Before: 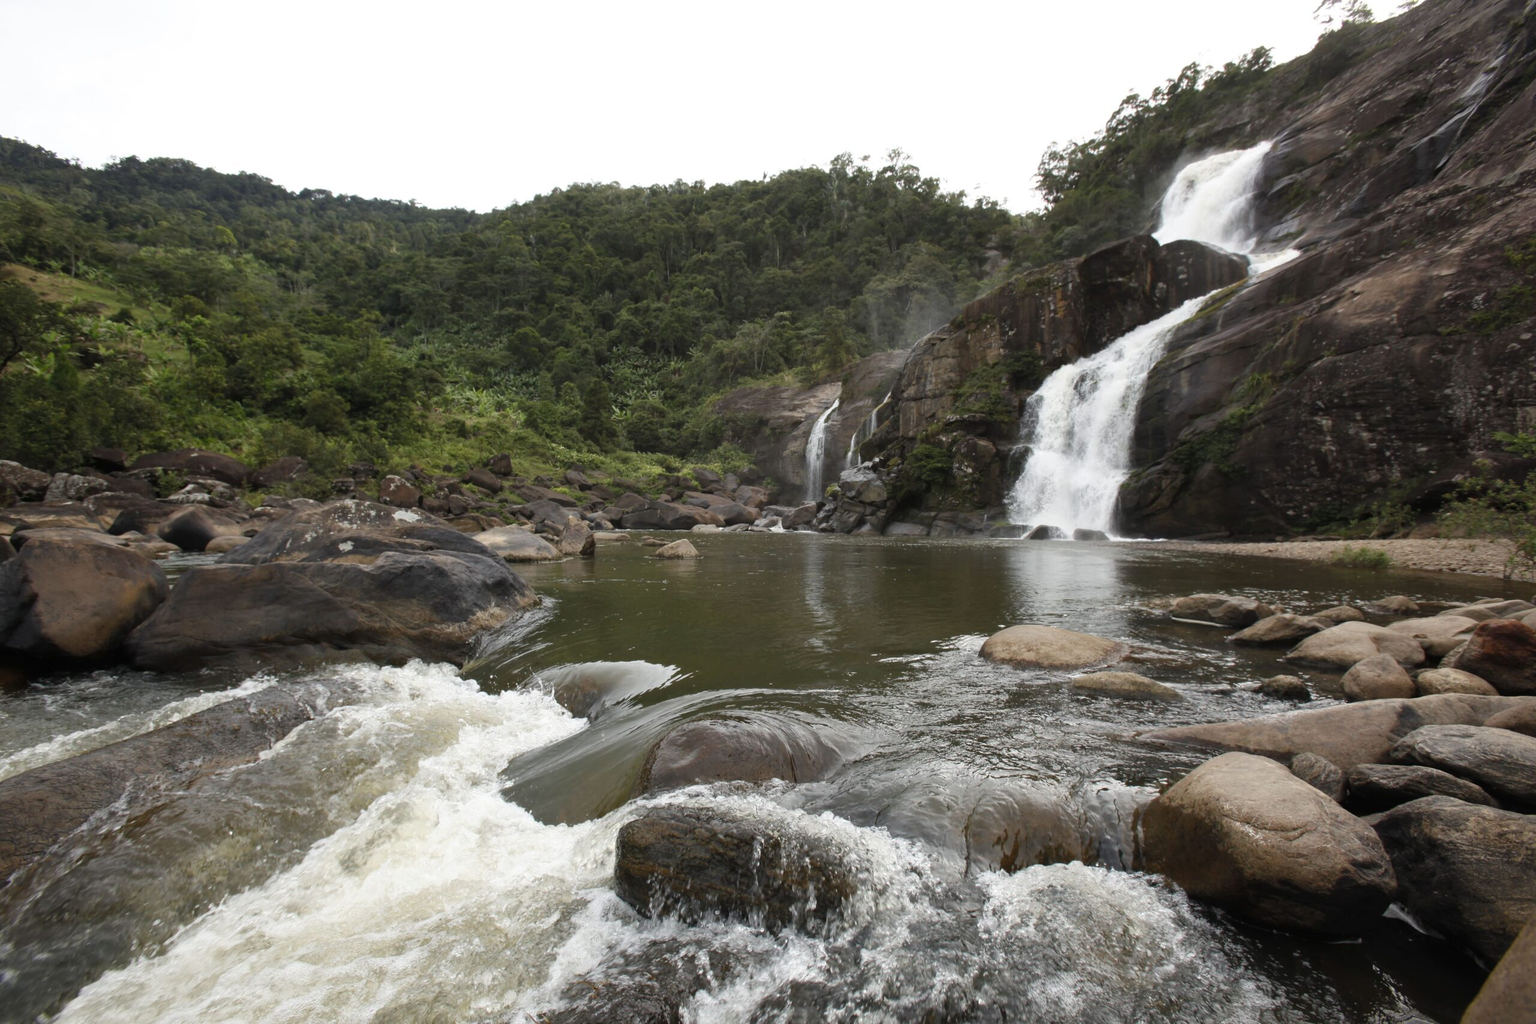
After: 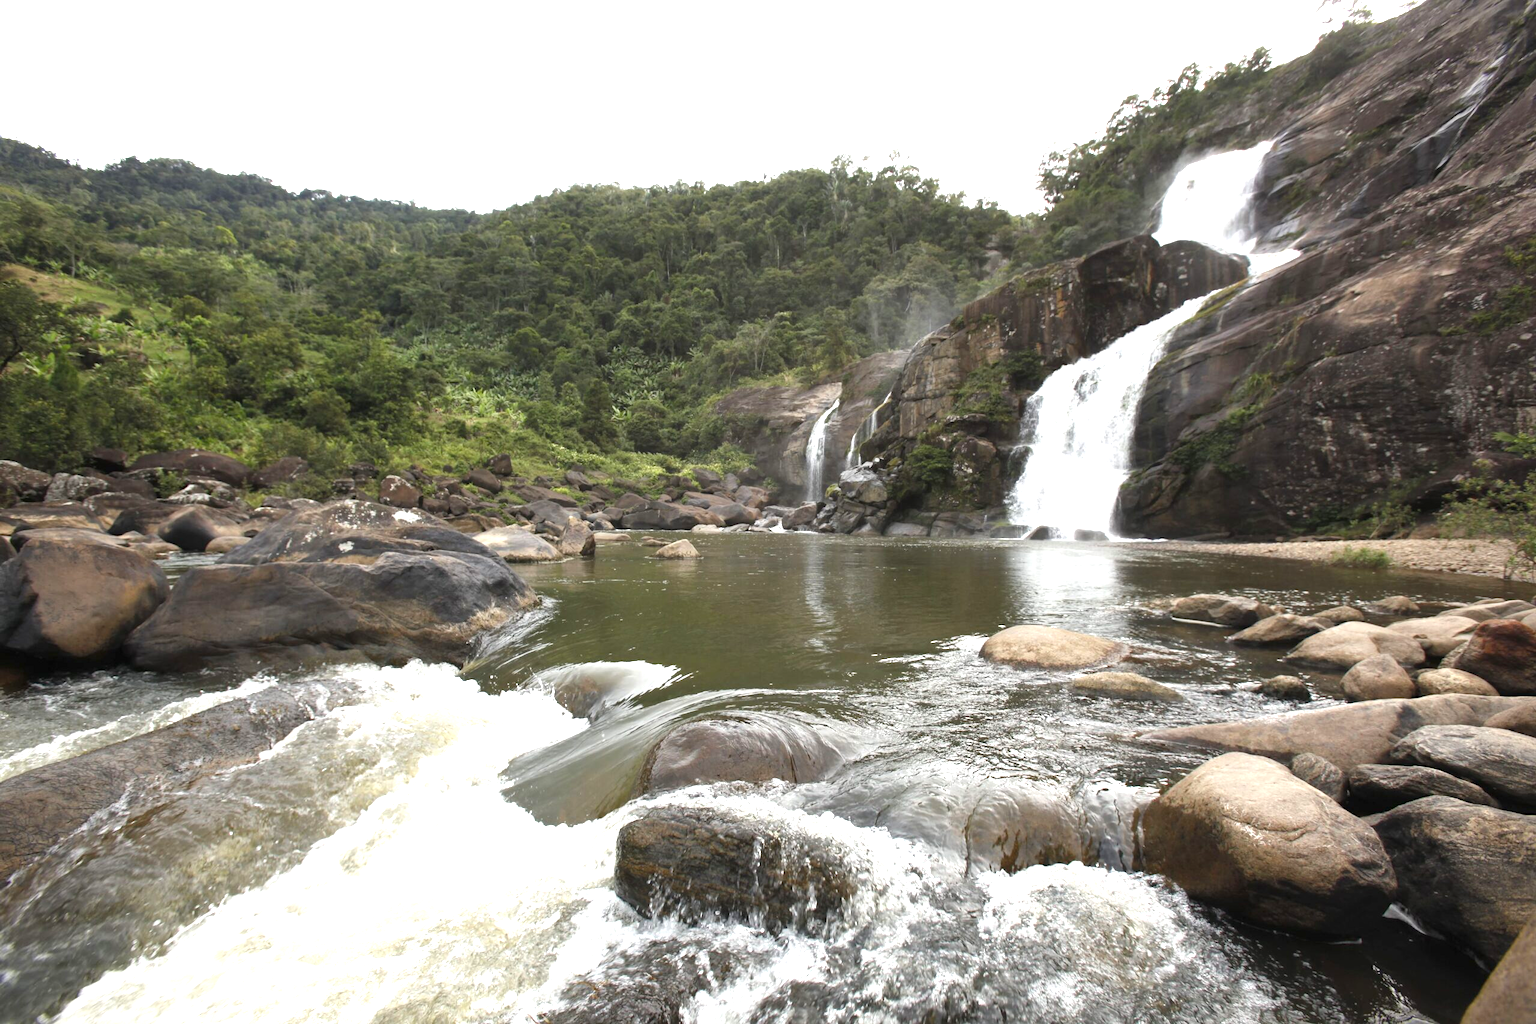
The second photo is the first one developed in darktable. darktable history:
exposure: exposure 1.093 EV, compensate highlight preservation false
